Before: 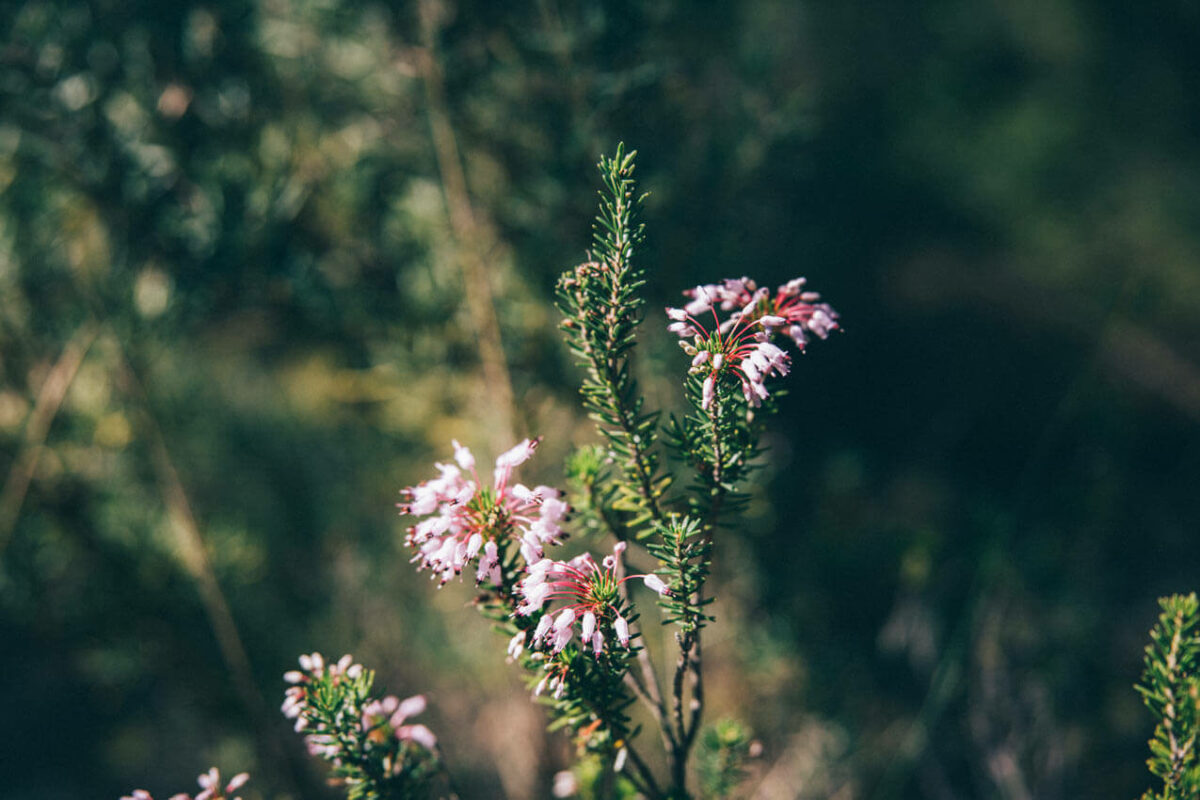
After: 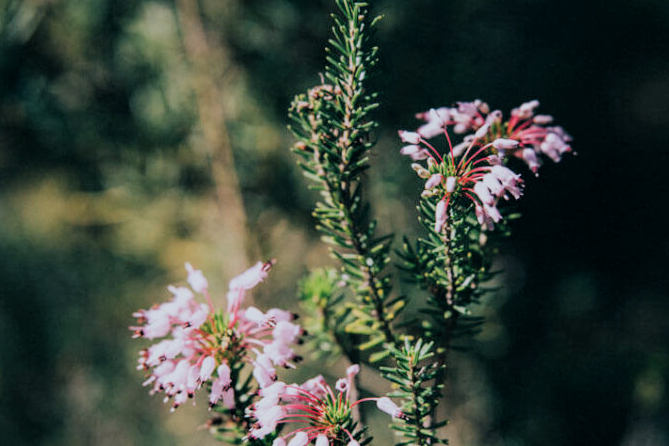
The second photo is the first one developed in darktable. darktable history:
color correction: highlights a* -0.149, highlights b* -5.51, shadows a* -0.119, shadows b* -0.131
crop and rotate: left 22.295%, top 22.185%, right 21.91%, bottom 22.013%
filmic rgb: middle gray luminance 28.82%, black relative exposure -10.29 EV, white relative exposure 5.47 EV, threshold 3.03 EV, target black luminance 0%, hardness 3.93, latitude 1.34%, contrast 1.122, highlights saturation mix 5.83%, shadows ↔ highlights balance 15.75%, enable highlight reconstruction true
